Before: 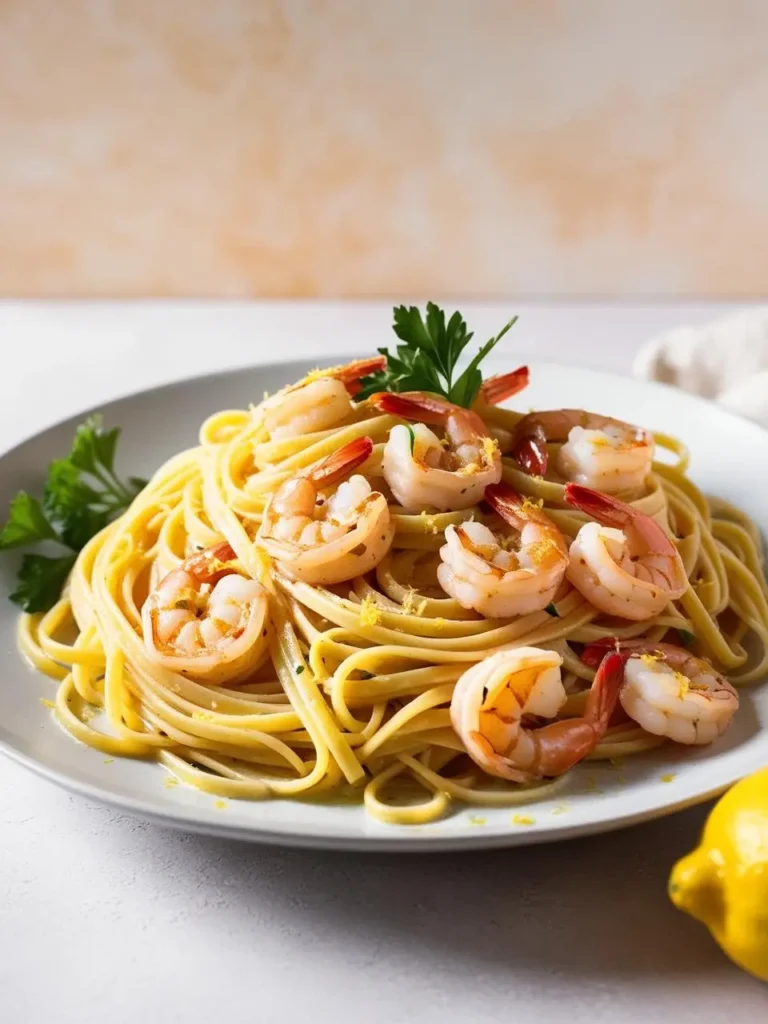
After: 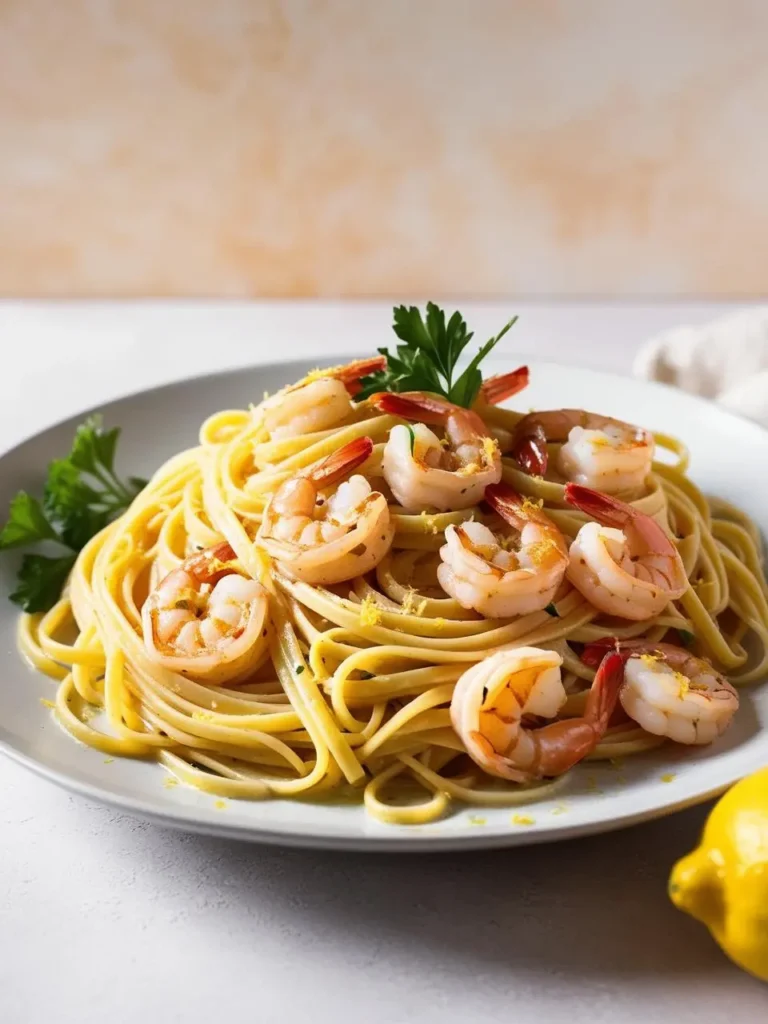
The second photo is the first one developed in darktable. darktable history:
levels: levels [0, 0.51, 1]
